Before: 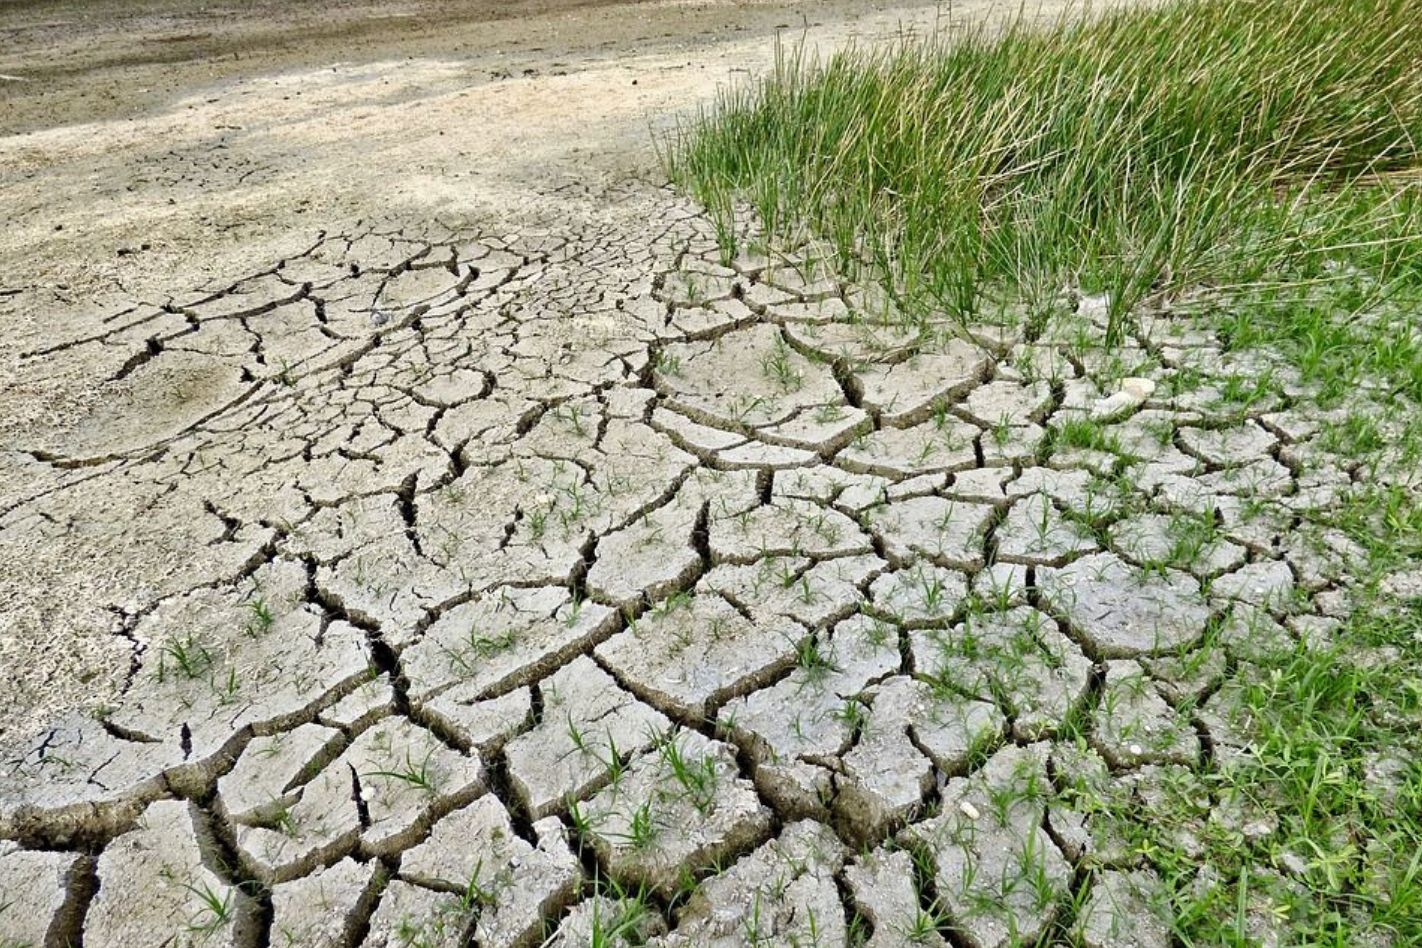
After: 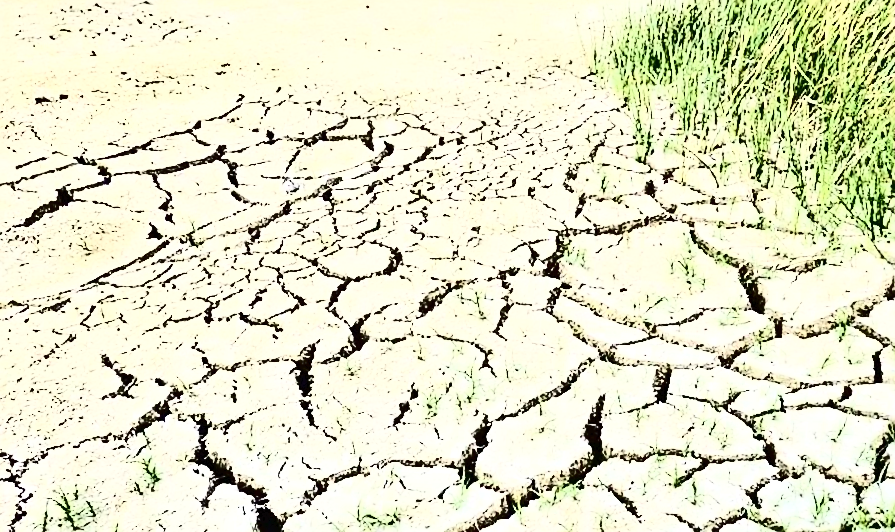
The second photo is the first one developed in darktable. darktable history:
contrast brightness saturation: contrast 0.927, brightness 0.194
crop and rotate: angle -4.58°, left 2.238%, top 6.703%, right 27.433%, bottom 30.619%
exposure: black level correction 0, exposure 0.692 EV, compensate highlight preservation false
sharpen: on, module defaults
tone curve: curves: ch0 [(0, 0) (0.003, 0.017) (0.011, 0.017) (0.025, 0.017) (0.044, 0.019) (0.069, 0.03) (0.1, 0.046) (0.136, 0.066) (0.177, 0.104) (0.224, 0.151) (0.277, 0.231) (0.335, 0.321) (0.399, 0.454) (0.468, 0.567) (0.543, 0.674) (0.623, 0.763) (0.709, 0.82) (0.801, 0.872) (0.898, 0.934) (1, 1)], color space Lab, independent channels, preserve colors none
